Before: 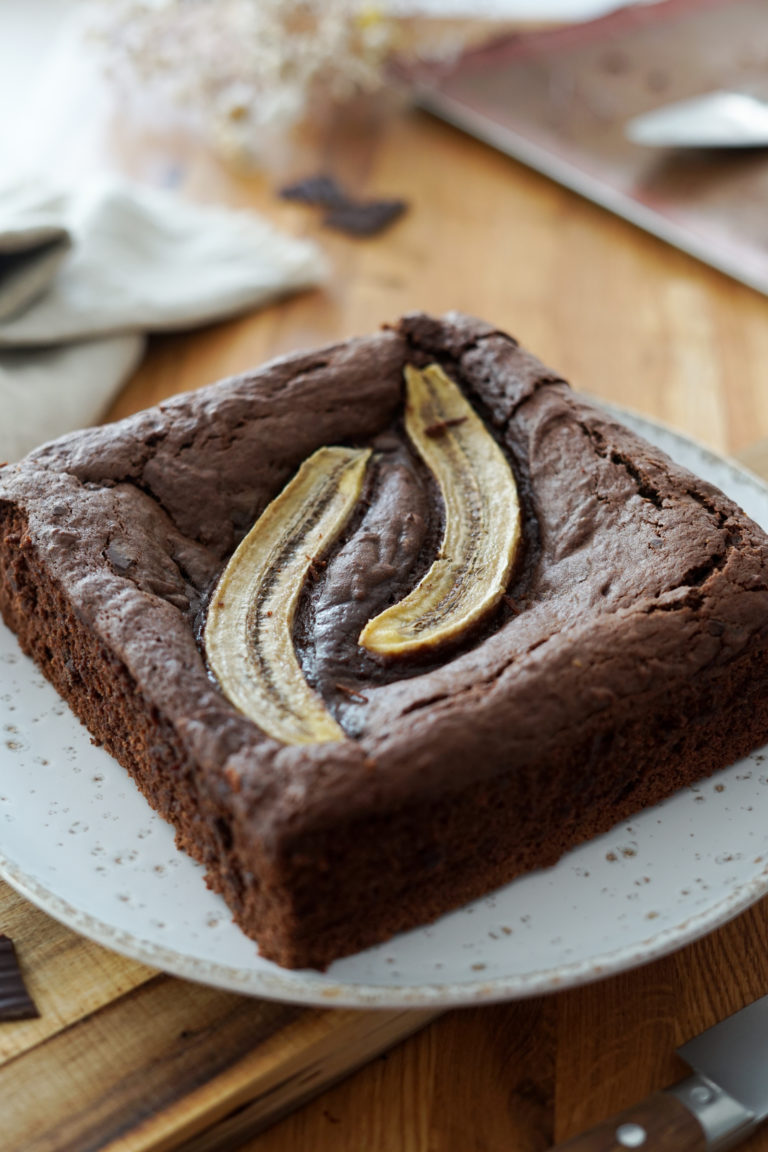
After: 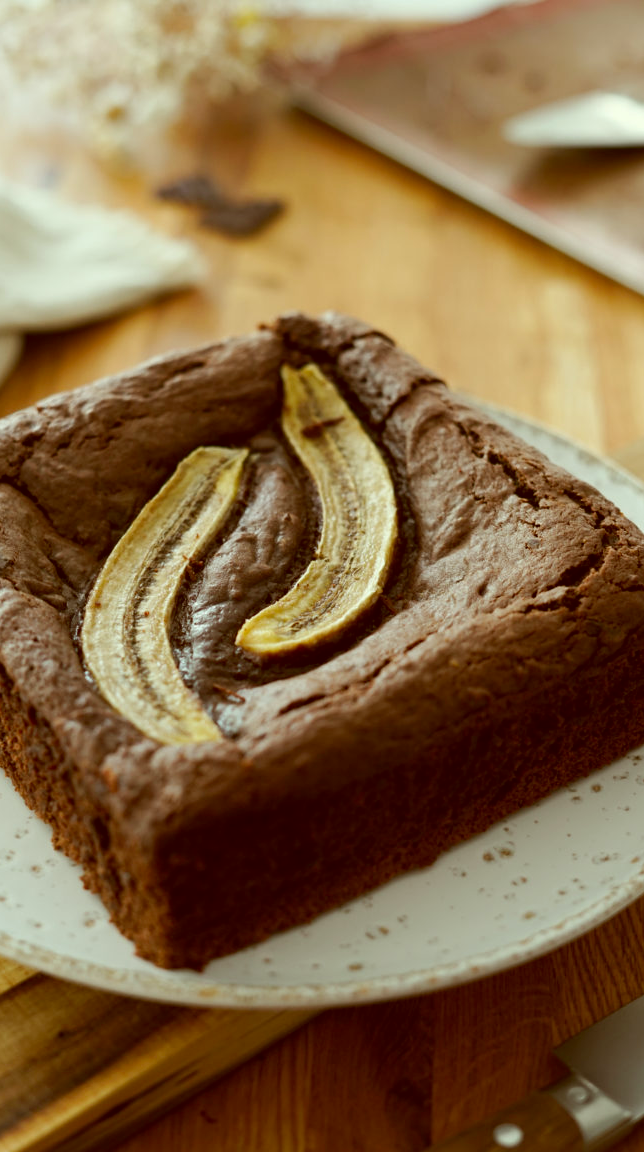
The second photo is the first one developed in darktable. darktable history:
color correction: highlights a* -5.94, highlights b* 9.48, shadows a* 10.12, shadows b* 23.94
crop: left 16.145%
